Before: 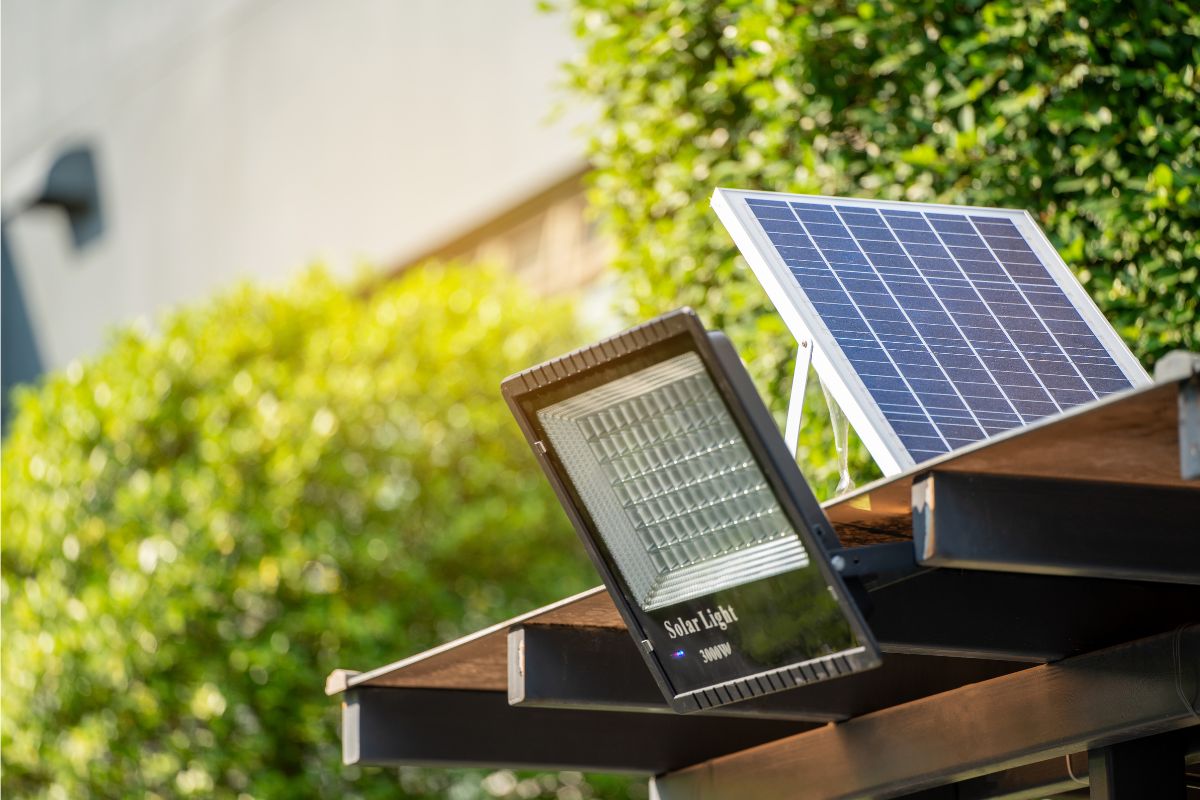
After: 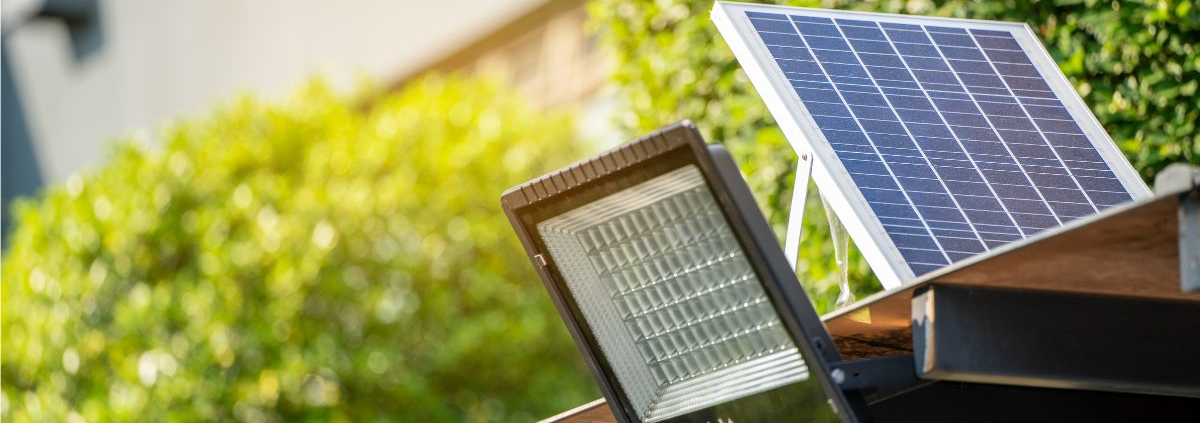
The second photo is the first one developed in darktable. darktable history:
crop and rotate: top 23.426%, bottom 23.621%
